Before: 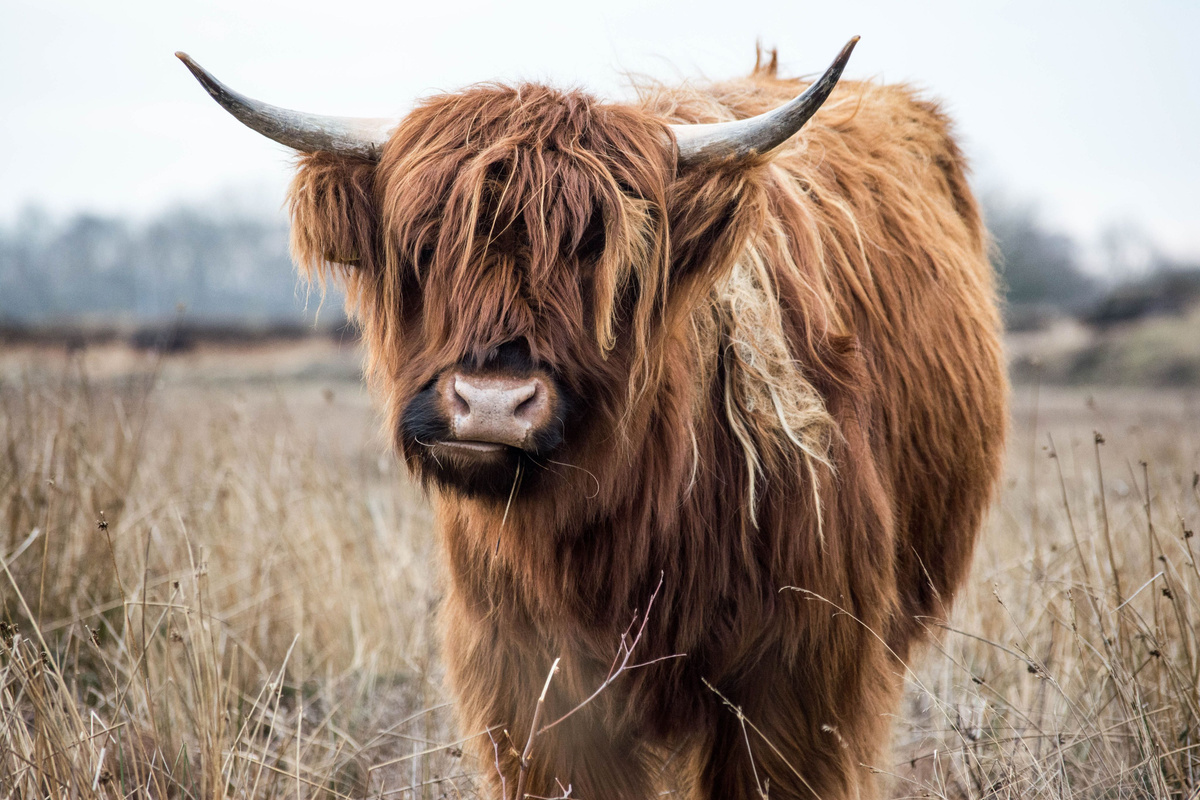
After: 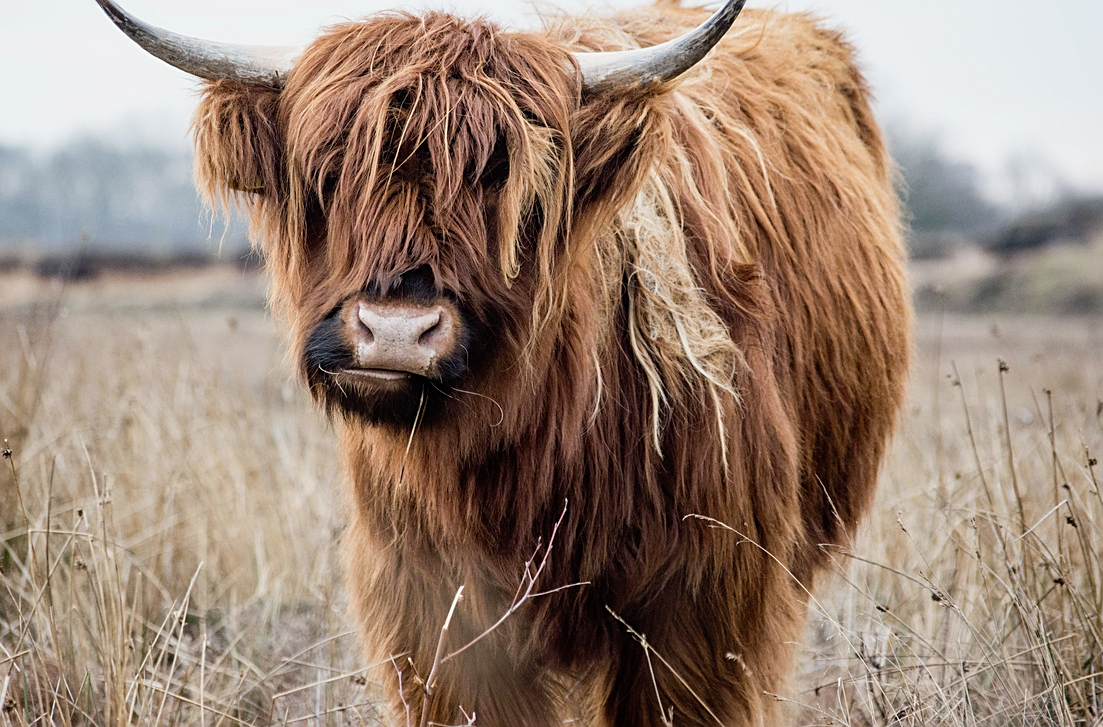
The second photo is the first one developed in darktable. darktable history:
tone curve: curves: ch0 [(0, 0) (0.07, 0.052) (0.23, 0.254) (0.486, 0.53) (0.822, 0.825) (0.994, 0.955)]; ch1 [(0, 0) (0.226, 0.261) (0.379, 0.442) (0.469, 0.472) (0.495, 0.495) (0.514, 0.504) (0.561, 0.568) (0.59, 0.612) (1, 1)]; ch2 [(0, 0) (0.269, 0.299) (0.459, 0.441) (0.498, 0.499) (0.523, 0.52) (0.586, 0.569) (0.635, 0.617) (0.659, 0.681) (0.718, 0.764) (1, 1)], preserve colors none
sharpen: amount 0.5
crop and rotate: left 8.049%, top 9.005%
